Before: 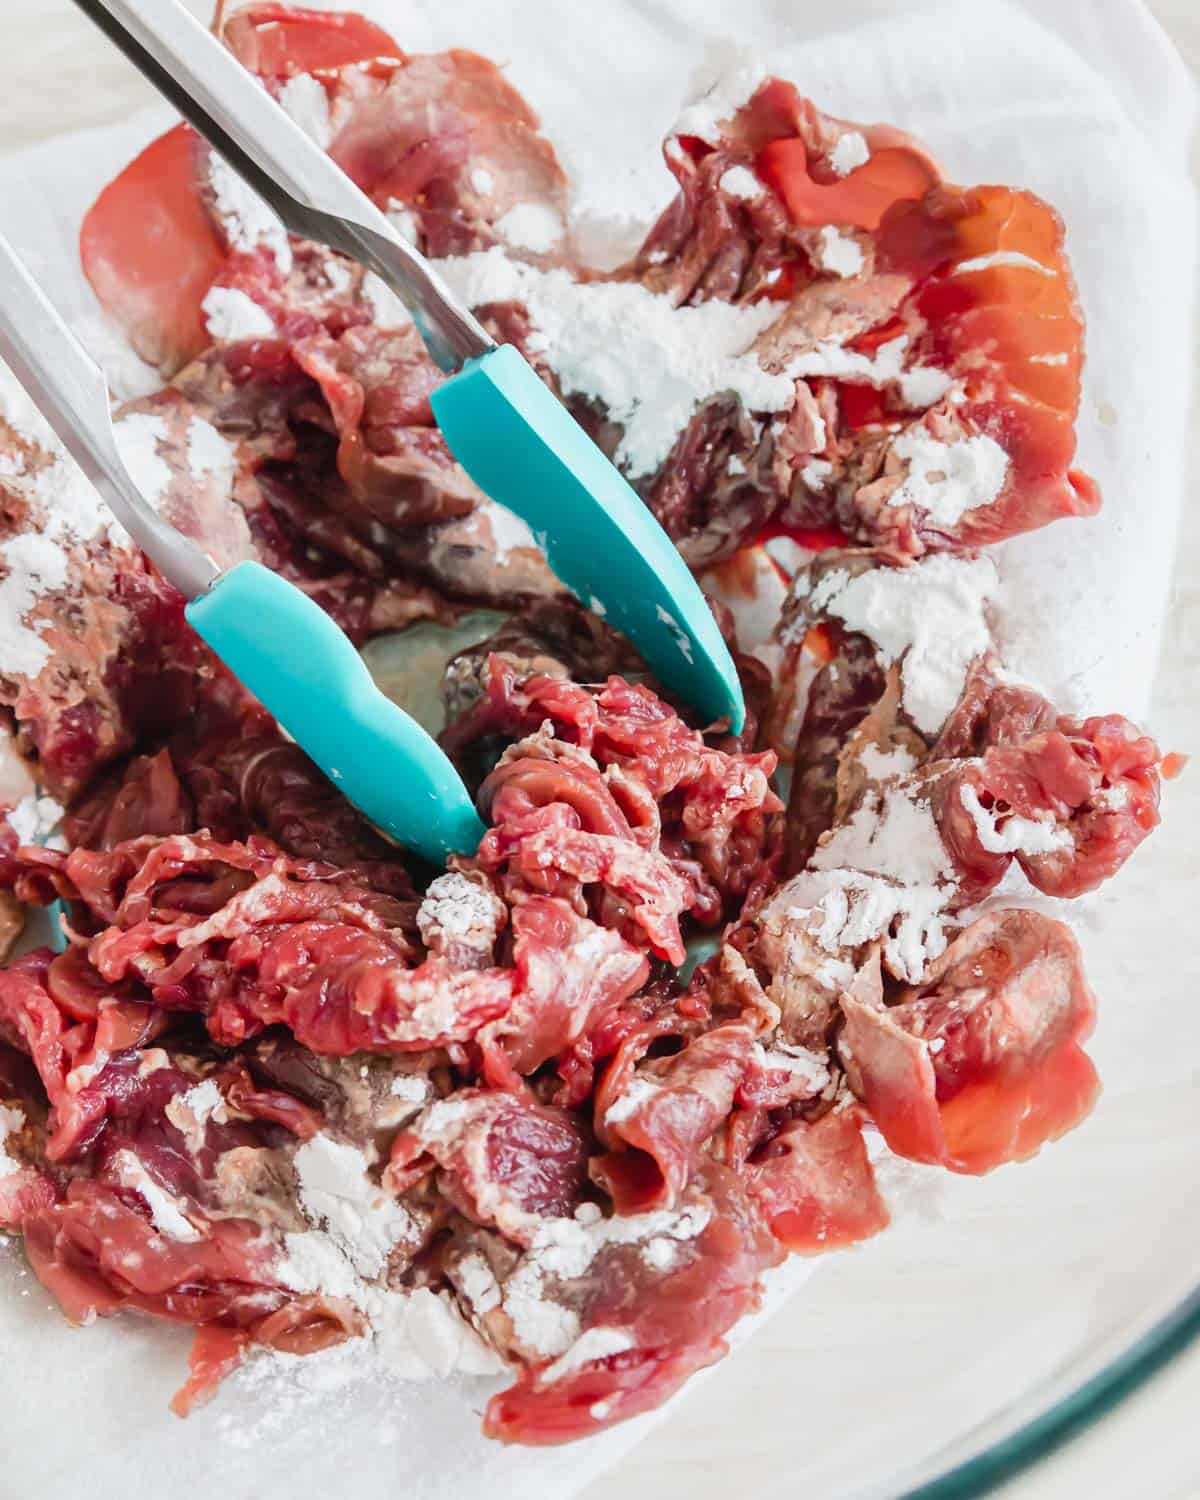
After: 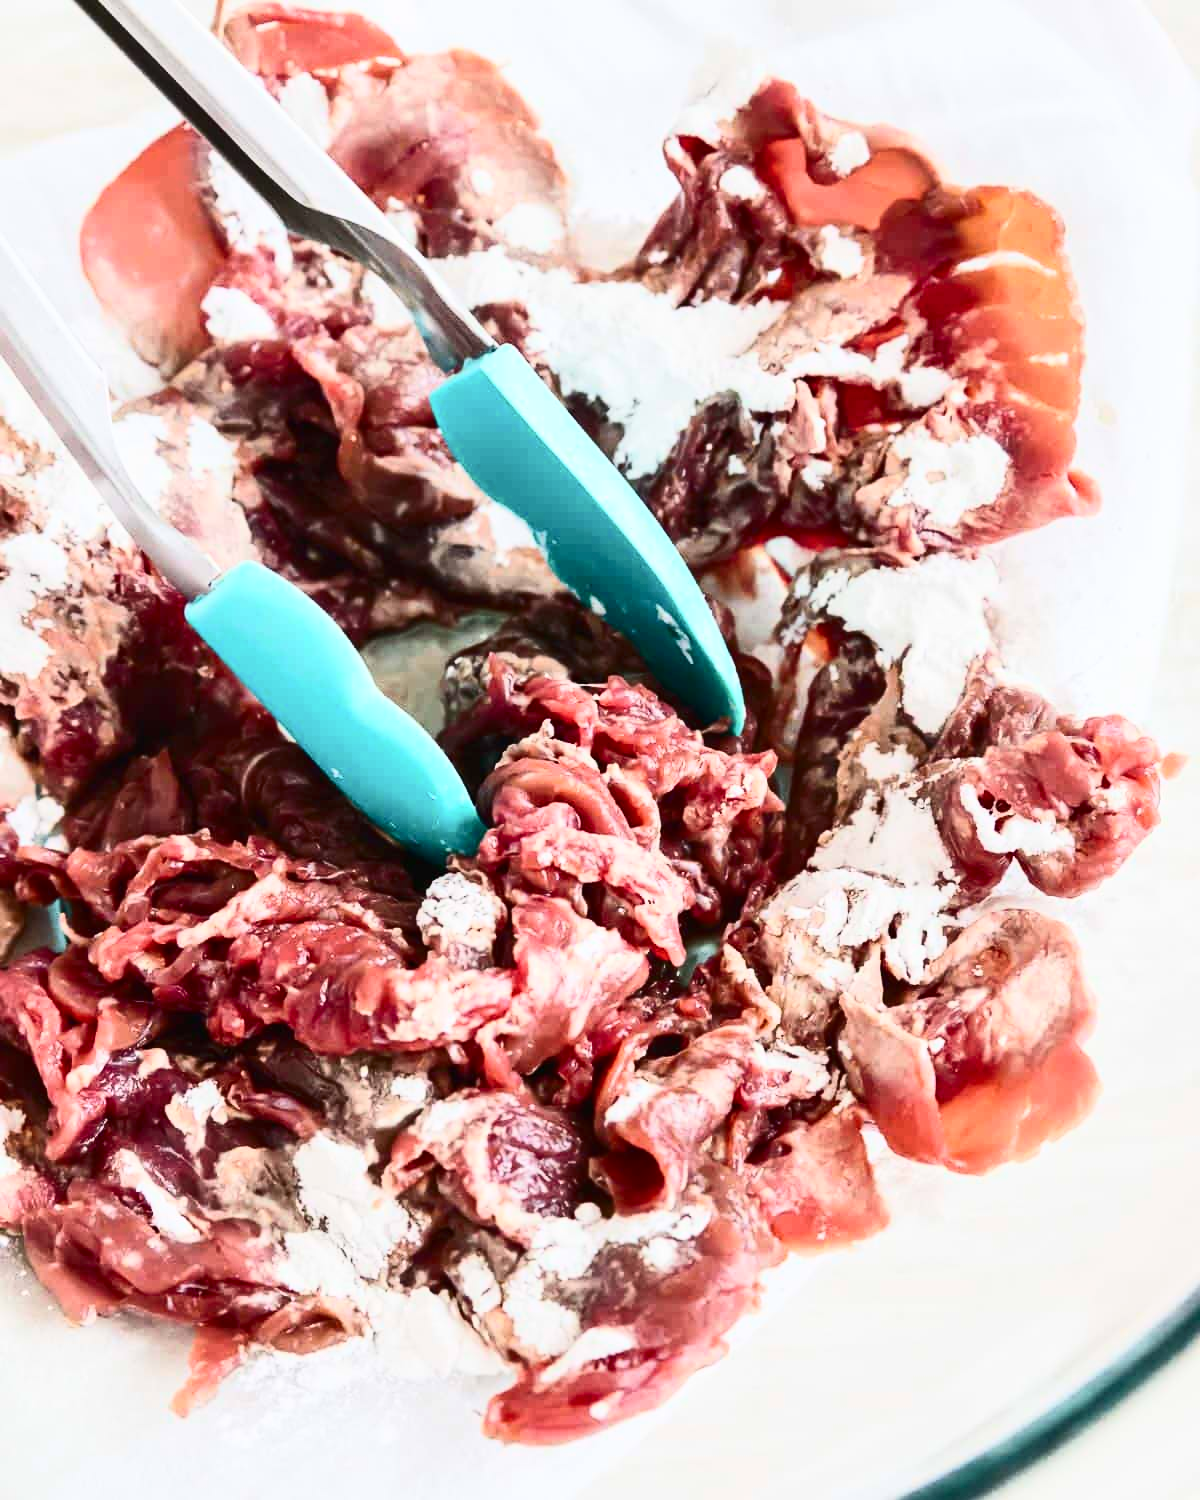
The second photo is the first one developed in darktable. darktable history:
contrast brightness saturation: contrast 0.393, brightness 0.108
